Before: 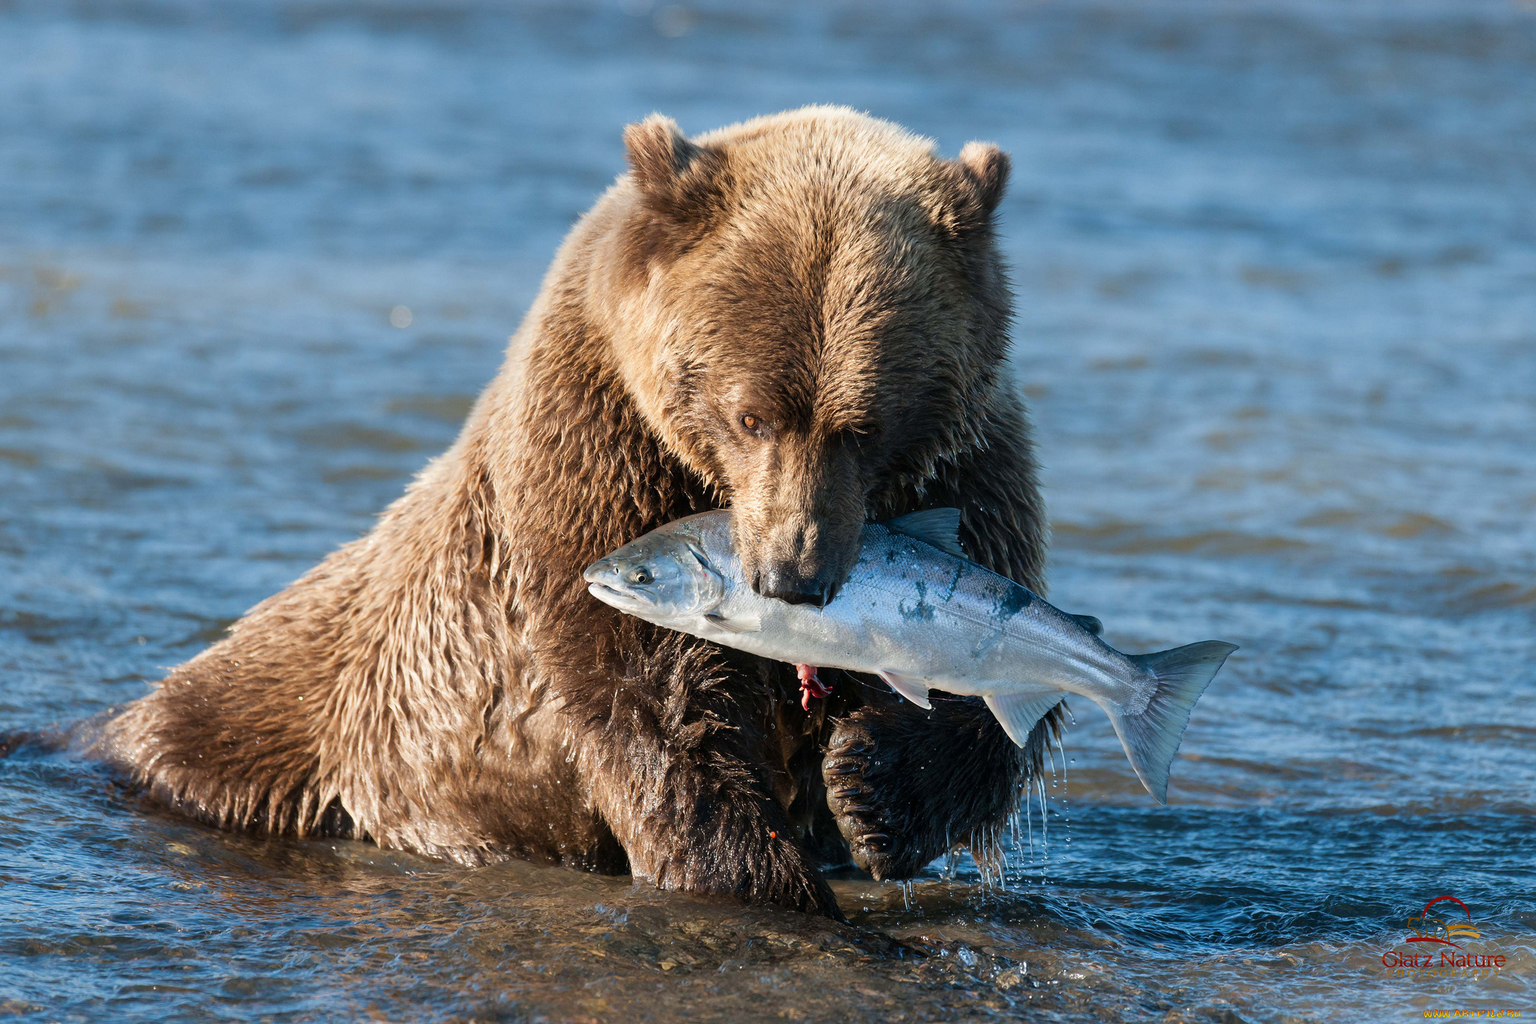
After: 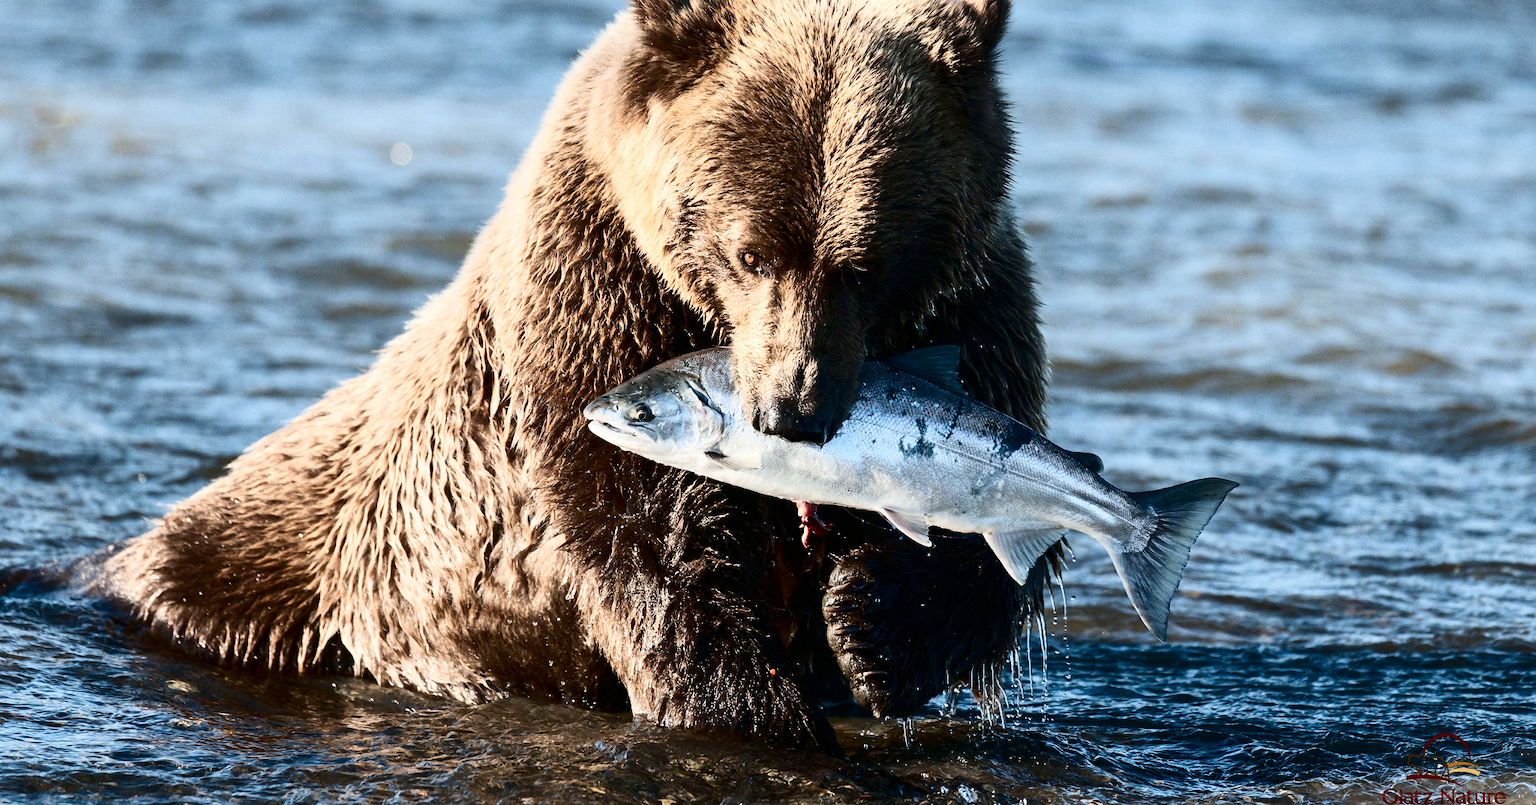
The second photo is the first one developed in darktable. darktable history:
crop and rotate: top 15.948%, bottom 5.325%
contrast brightness saturation: contrast 0.496, saturation -0.096
